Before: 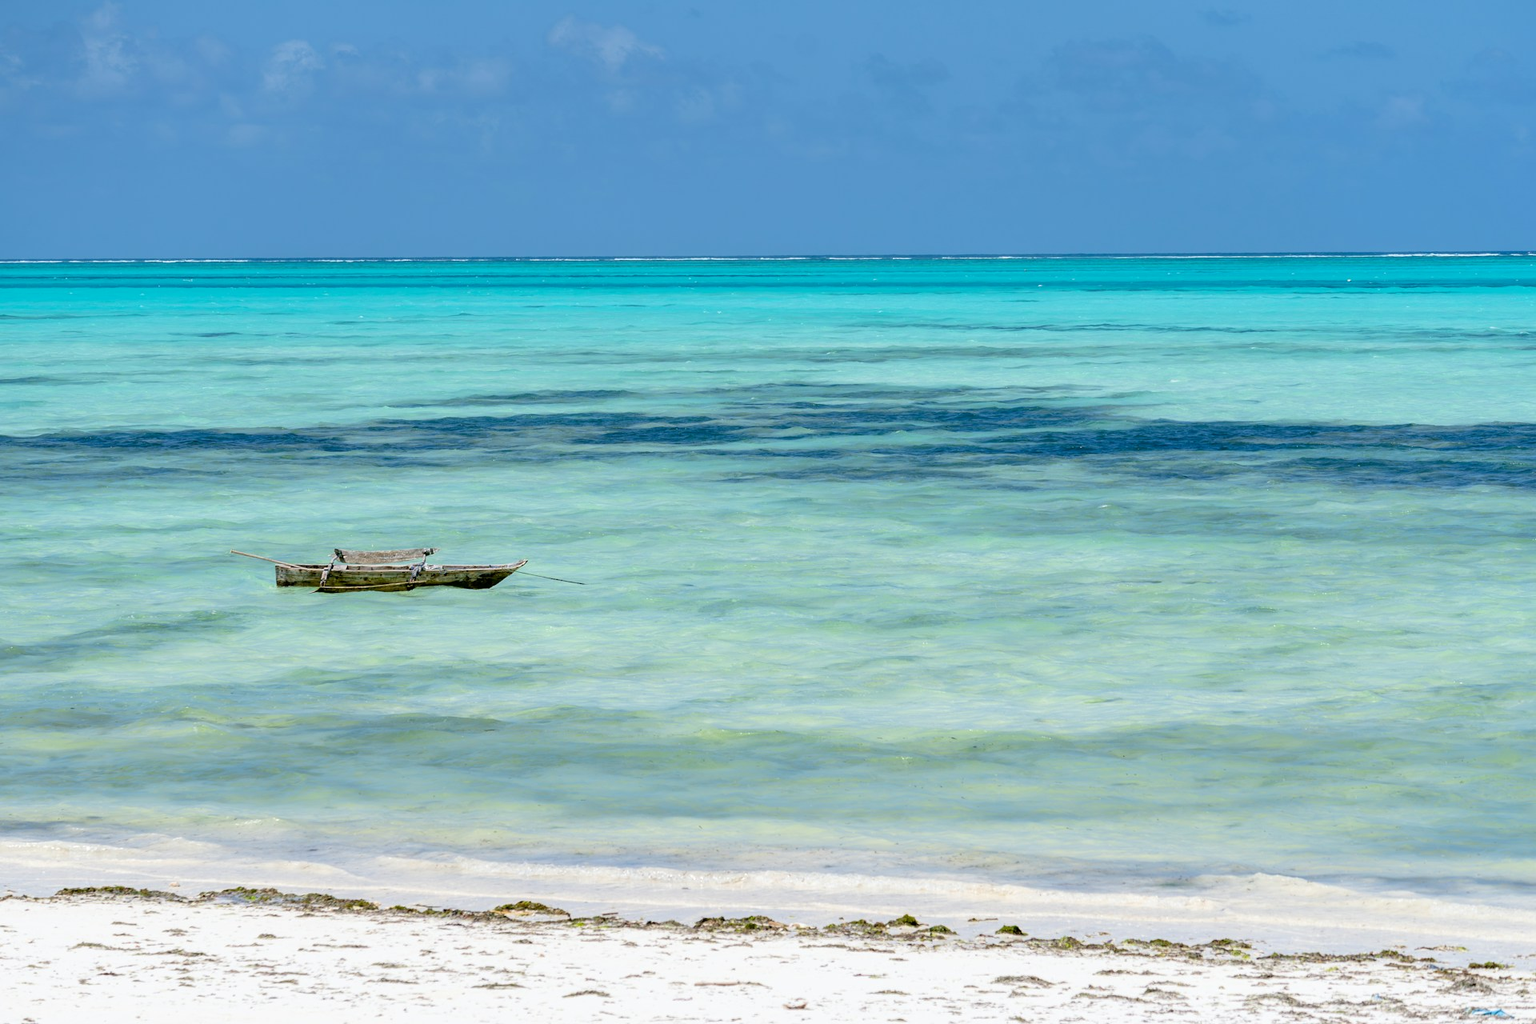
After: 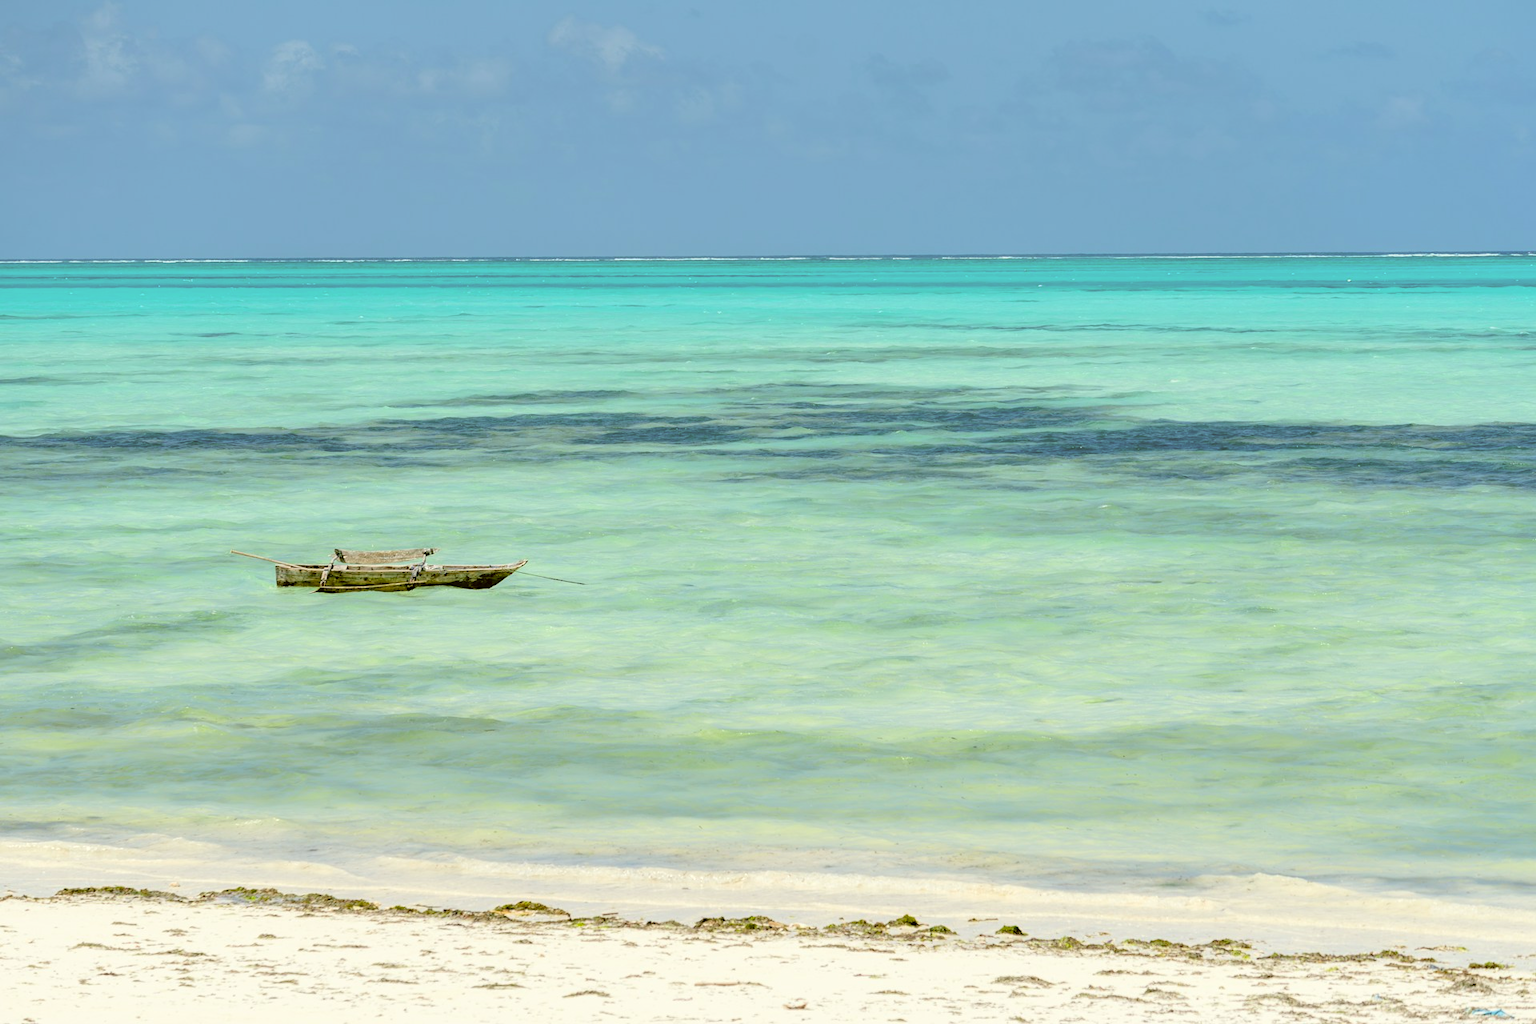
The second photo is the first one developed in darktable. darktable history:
color correction: highlights a* -1.43, highlights b* 10.12, shadows a* 0.395, shadows b* 19.35
contrast brightness saturation: brightness 0.15
